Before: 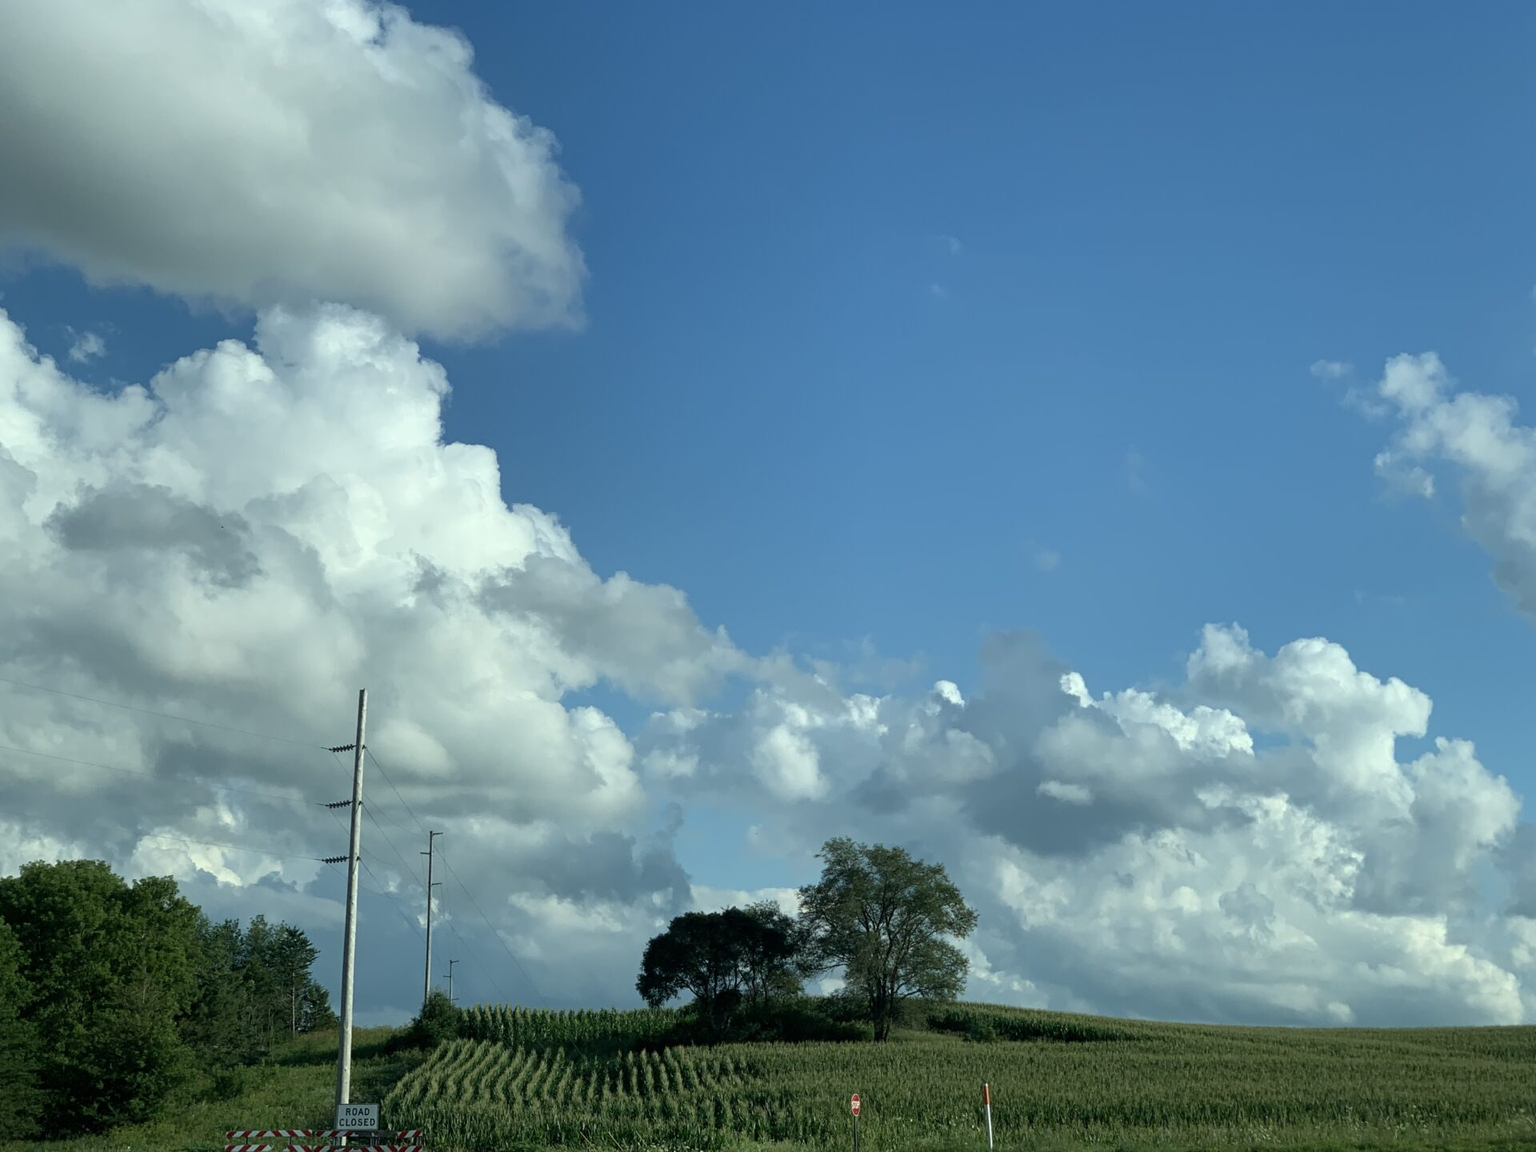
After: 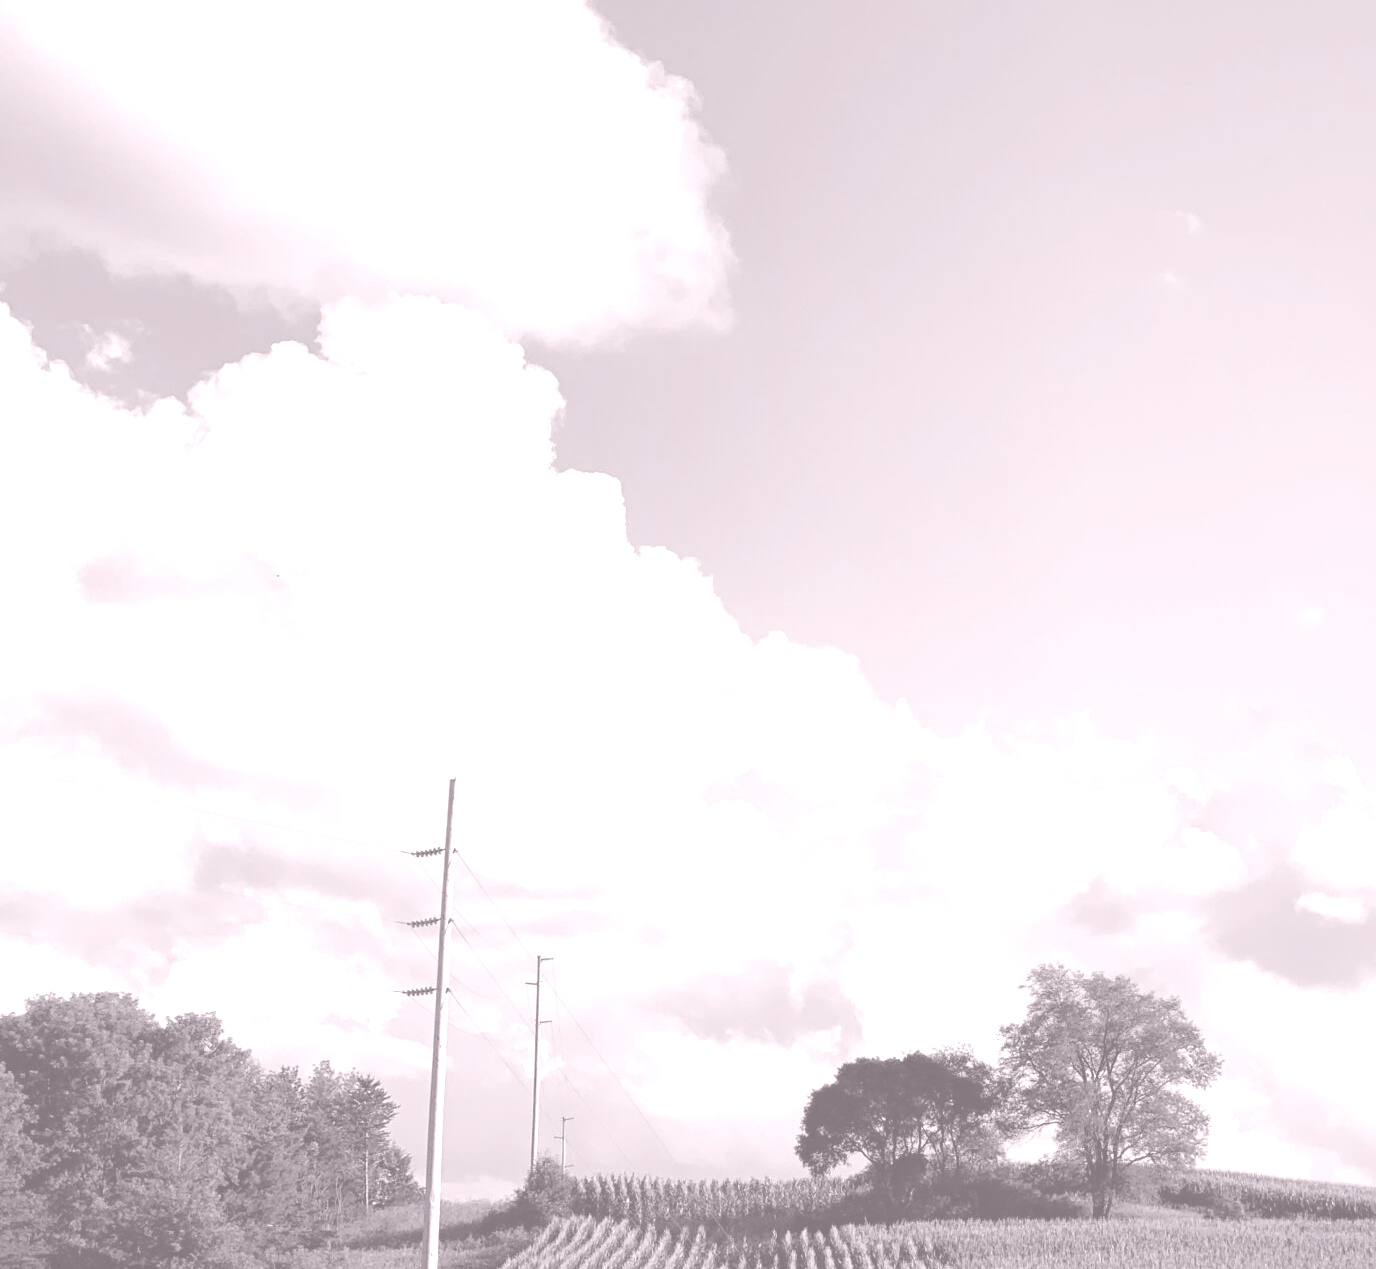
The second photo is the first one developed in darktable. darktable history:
colorize: hue 25.2°, saturation 83%, source mix 82%, lightness 79%, version 1
color correction: highlights a* -6.69, highlights b* 0.49
crop: top 5.803%, right 27.864%, bottom 5.804%
